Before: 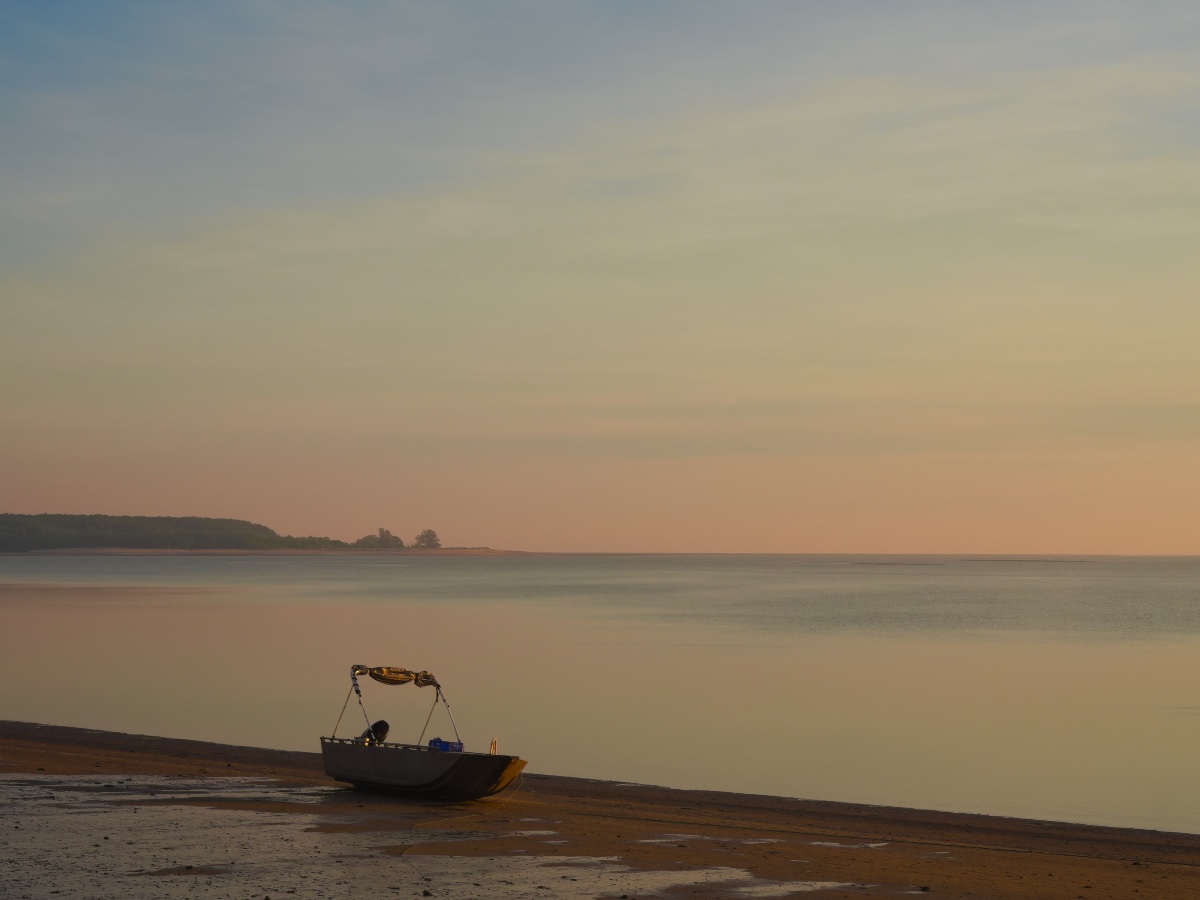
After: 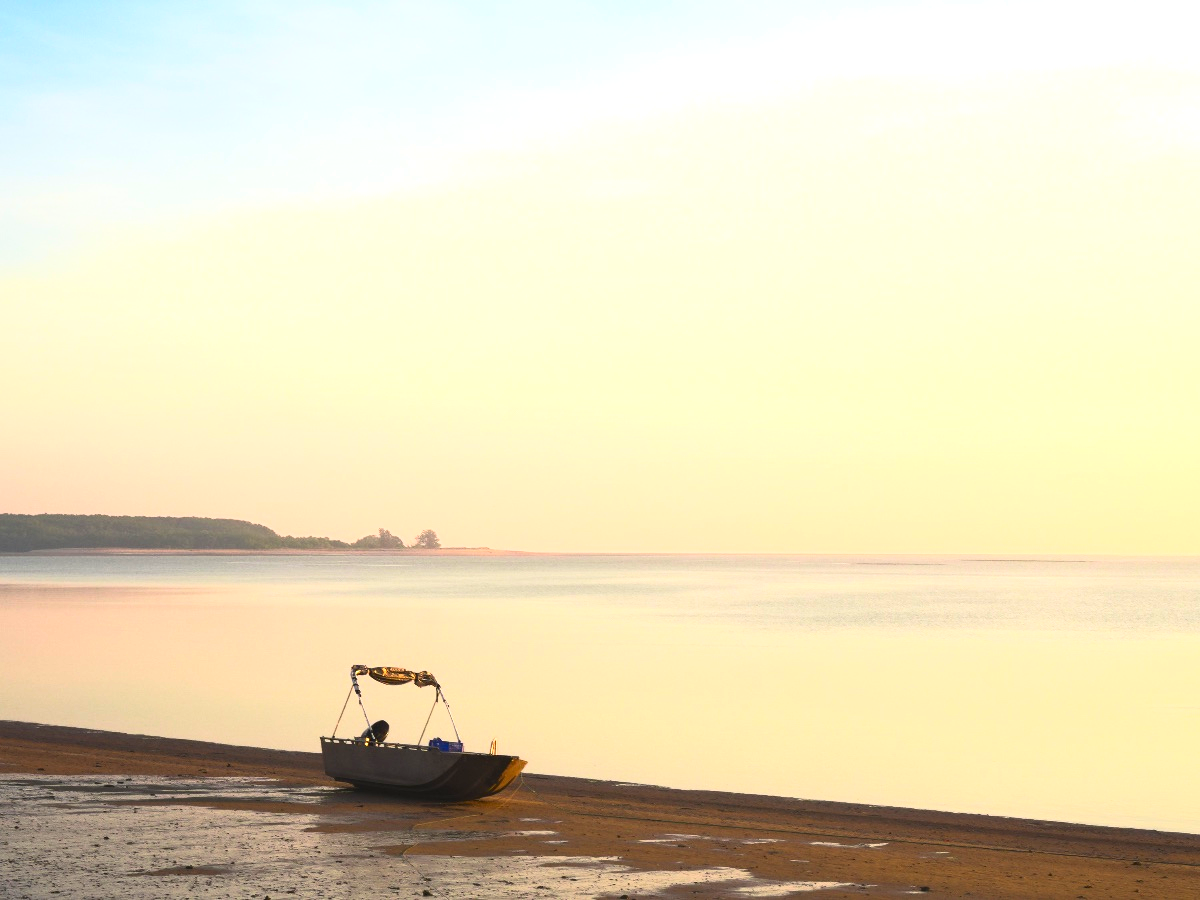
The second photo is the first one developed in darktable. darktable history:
contrast brightness saturation: contrast 0.14
base curve: curves: ch0 [(0, 0) (0.257, 0.25) (0.482, 0.586) (0.757, 0.871) (1, 1)]
exposure: black level correction 0, exposure 1.1 EV, compensate exposure bias true, compensate highlight preservation false
